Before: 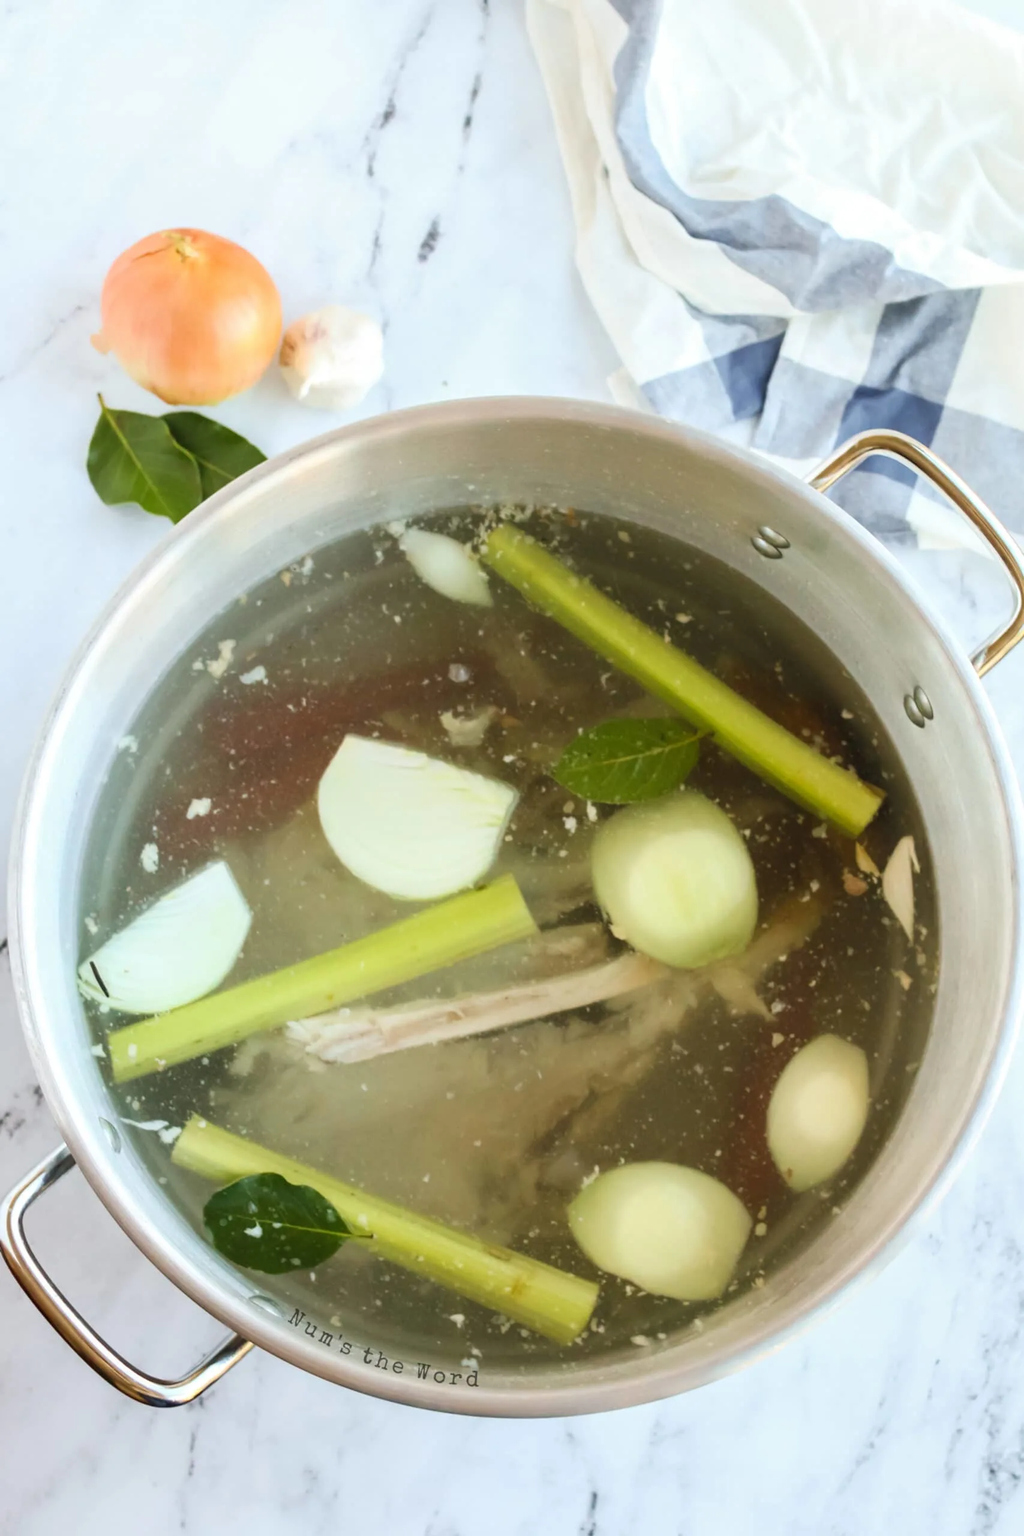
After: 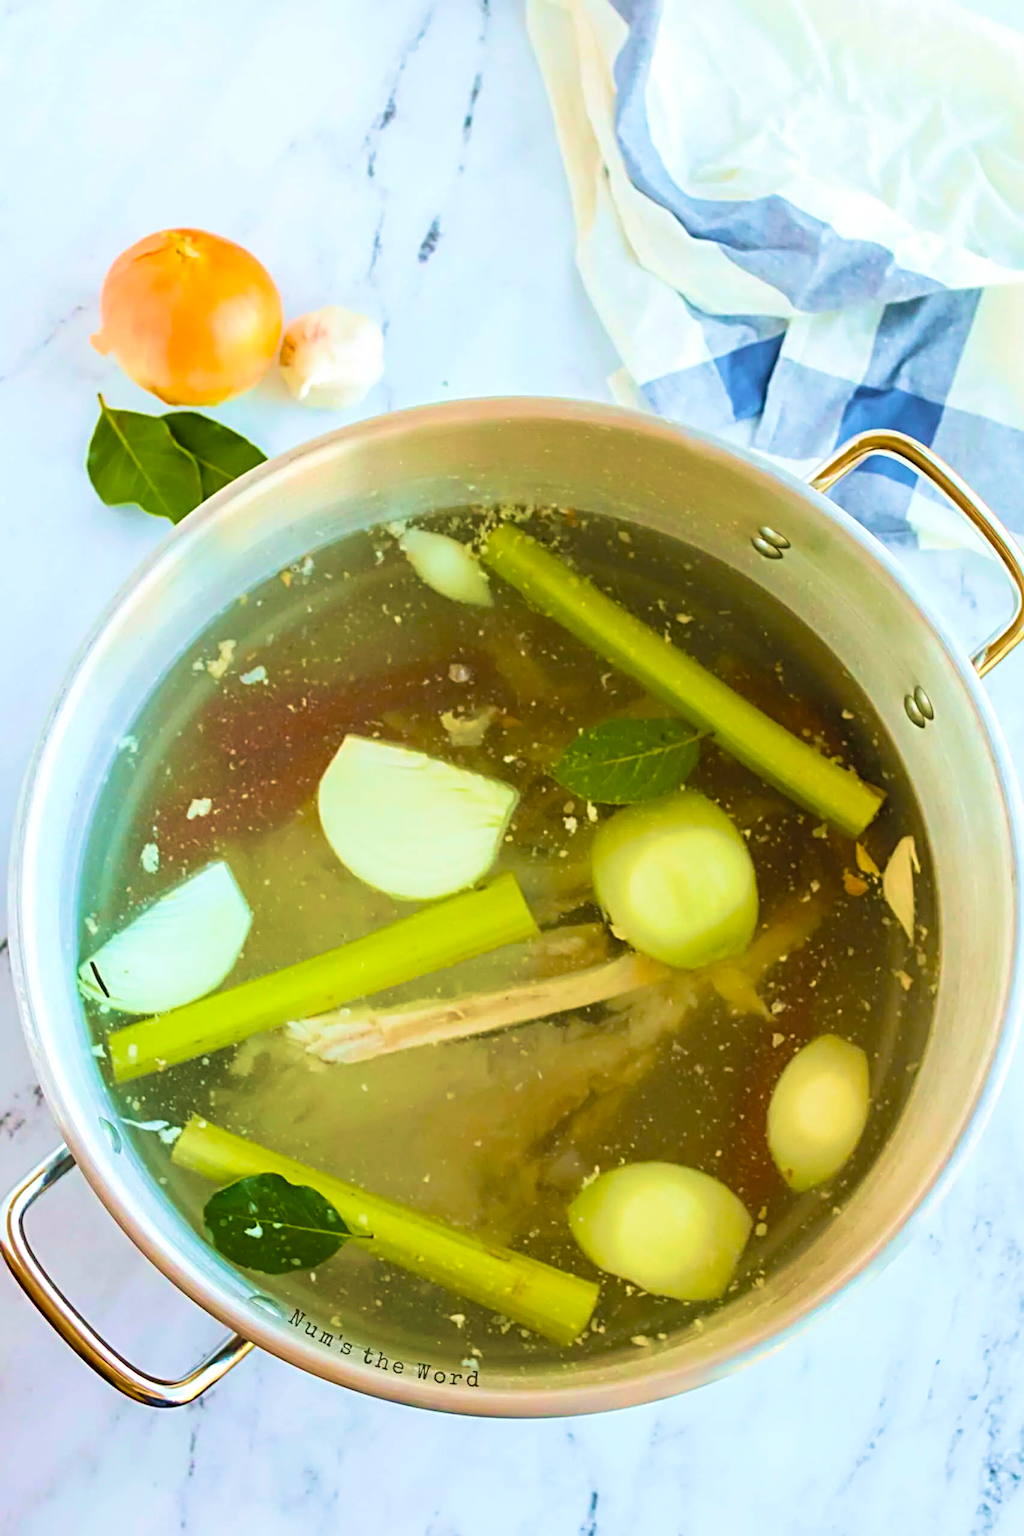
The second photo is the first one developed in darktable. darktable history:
color balance rgb: linear chroma grading › global chroma 15%, perceptual saturation grading › global saturation 30%
velvia: strength 75%
contrast brightness saturation: contrast 0.03, brightness 0.06, saturation 0.13
sharpen: radius 4.883
